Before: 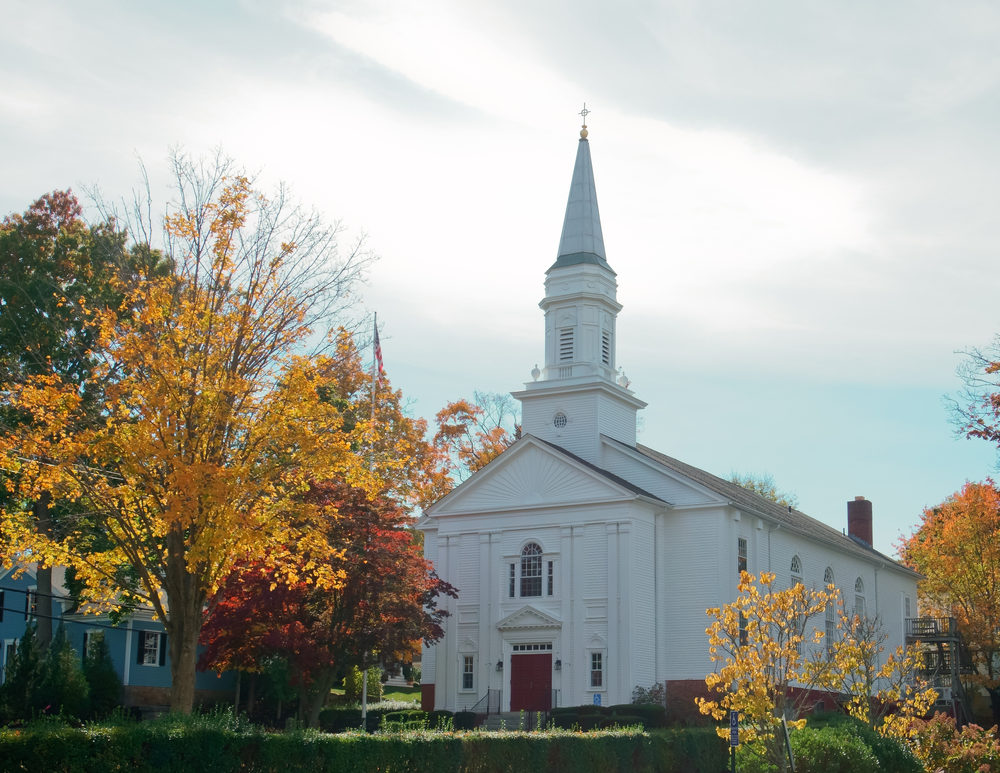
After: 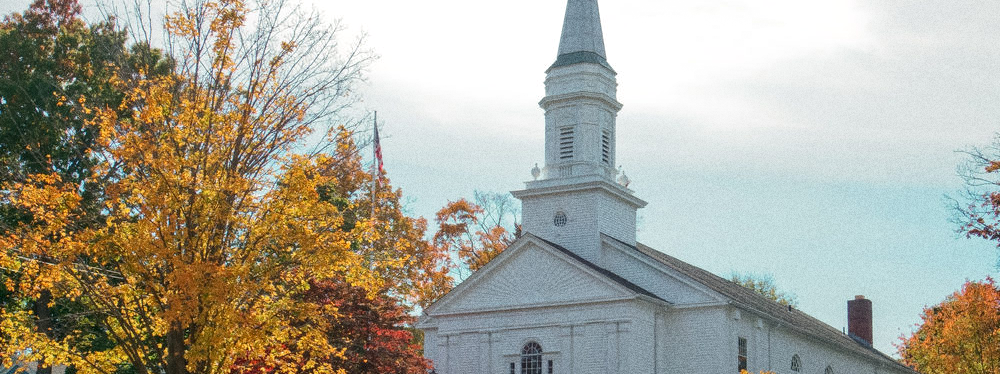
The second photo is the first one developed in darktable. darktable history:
crop and rotate: top 26.056%, bottom 25.543%
grain: coarseness 0.09 ISO, strength 40%
local contrast: on, module defaults
